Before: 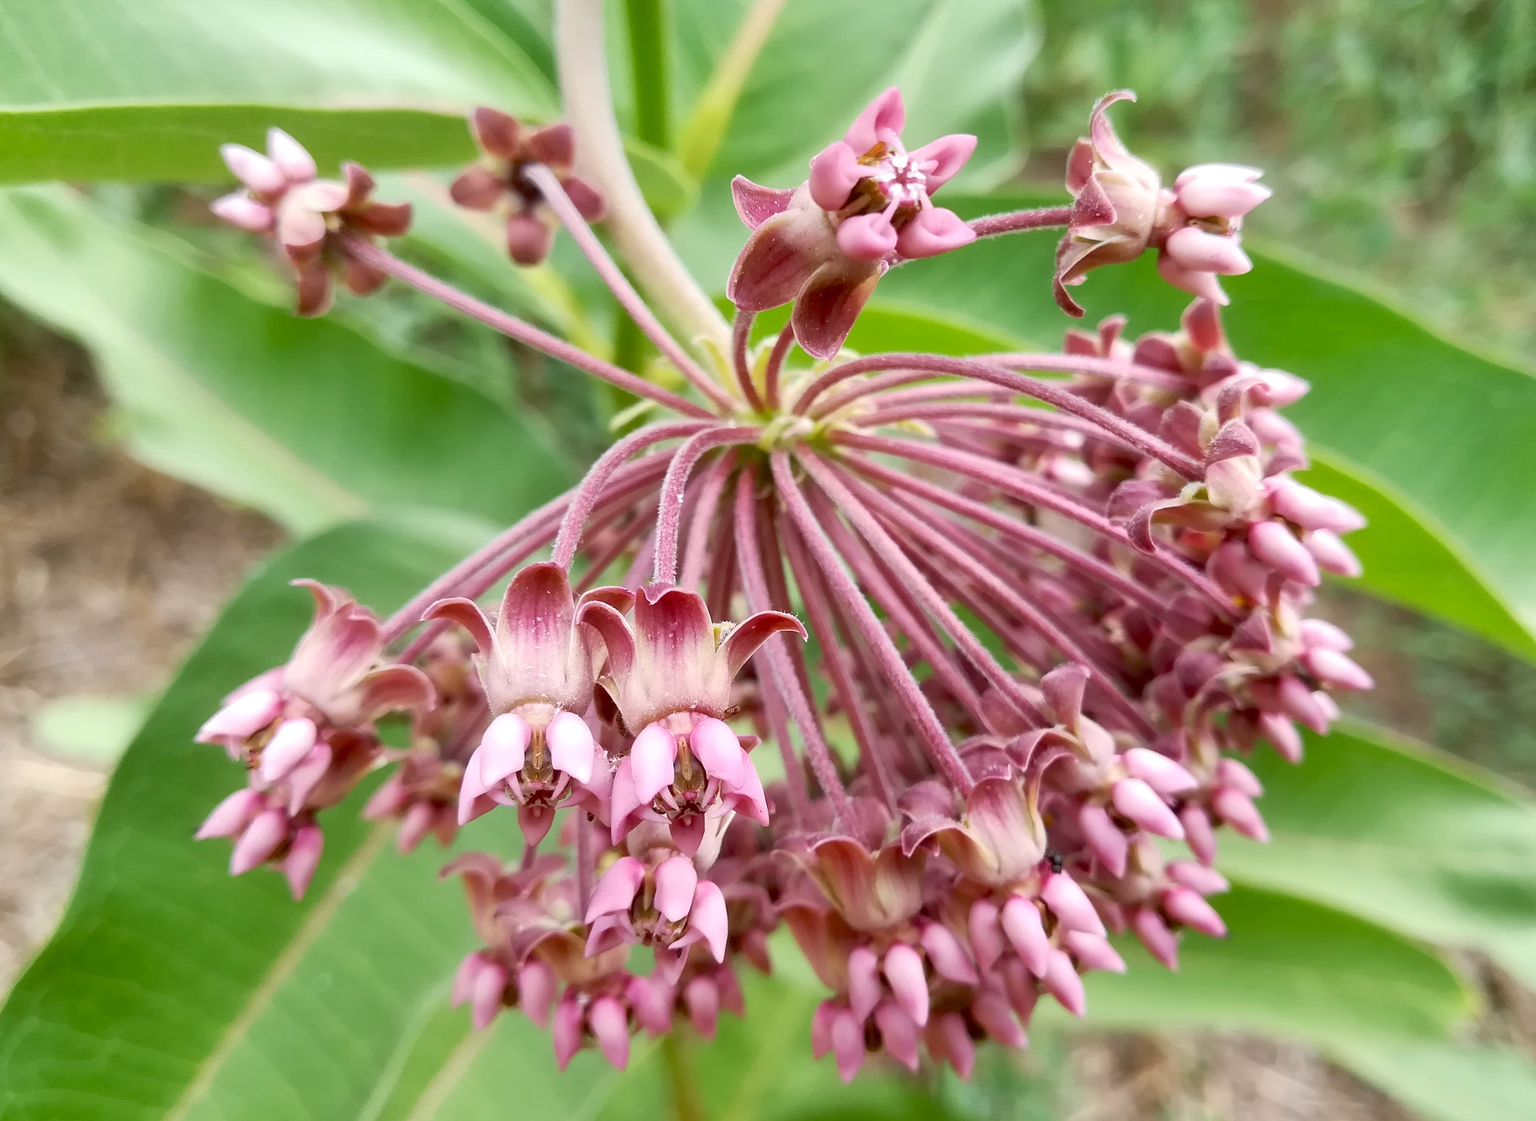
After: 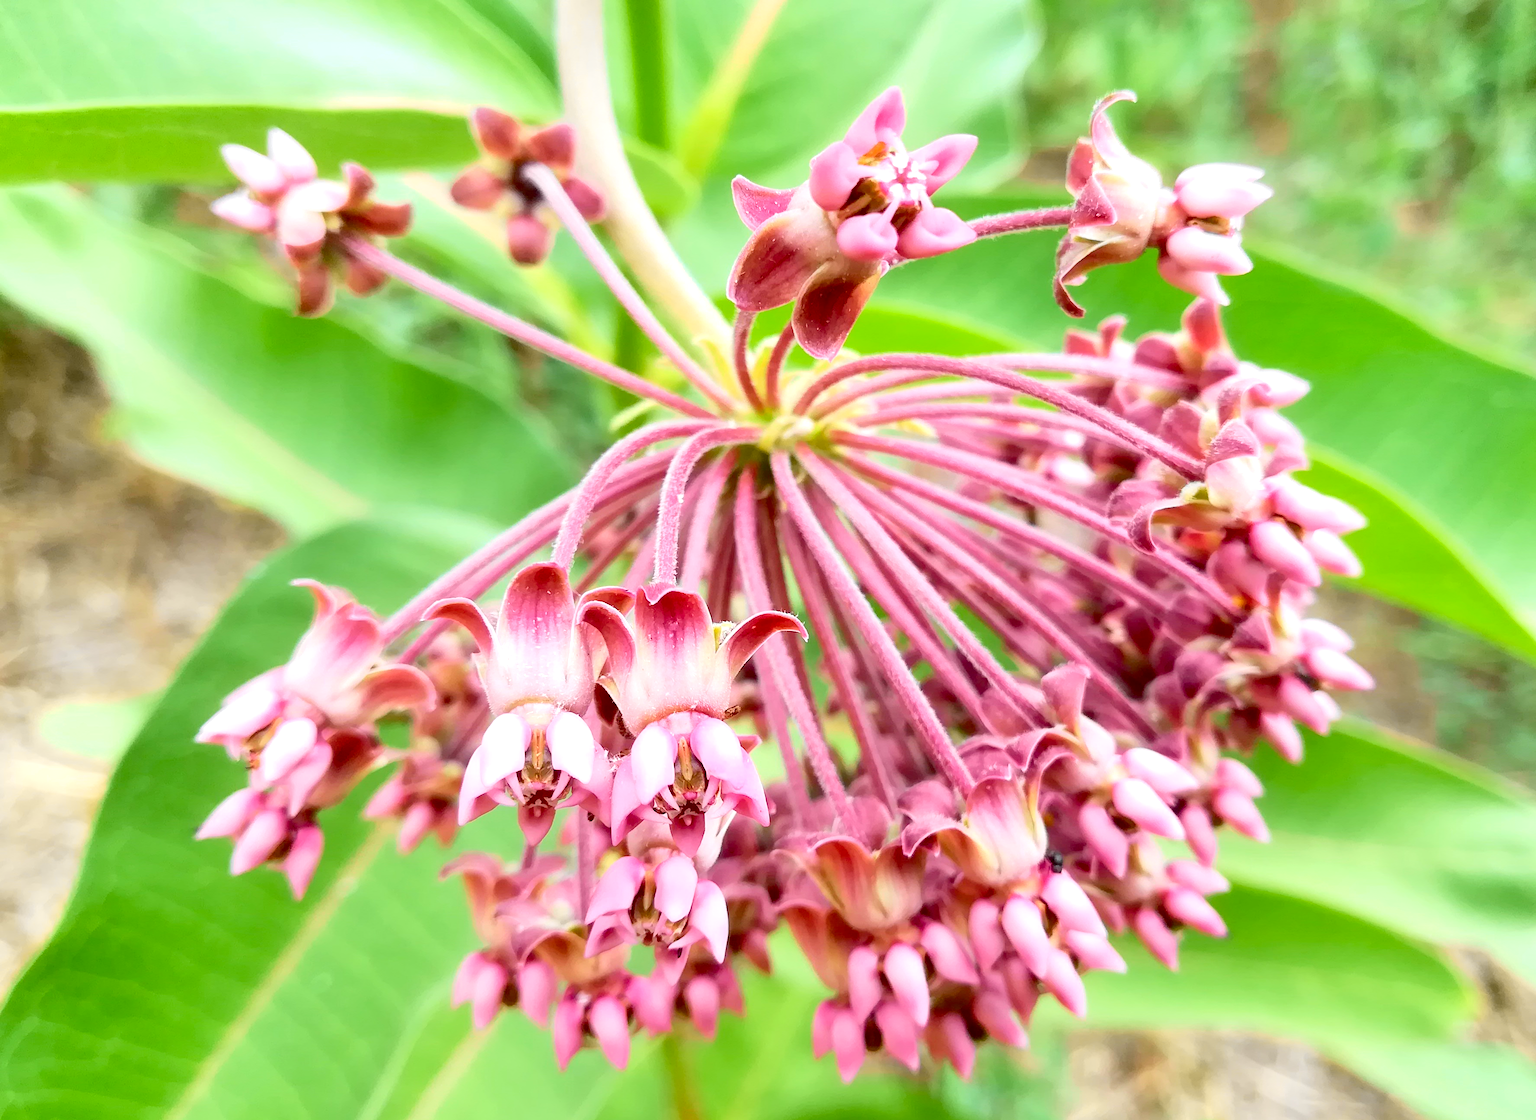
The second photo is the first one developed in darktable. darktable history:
exposure: black level correction 0.001, exposure 0.498 EV, compensate exposure bias true, compensate highlight preservation false
tone curve: curves: ch0 [(0, 0) (0.071, 0.047) (0.266, 0.26) (0.483, 0.554) (0.753, 0.811) (1, 0.983)]; ch1 [(0, 0) (0.346, 0.307) (0.408, 0.369) (0.463, 0.443) (0.482, 0.493) (0.502, 0.5) (0.517, 0.502) (0.55, 0.548) (0.597, 0.624) (0.651, 0.698) (1, 1)]; ch2 [(0, 0) (0.346, 0.34) (0.434, 0.46) (0.485, 0.494) (0.5, 0.494) (0.517, 0.506) (0.535, 0.529) (0.583, 0.611) (0.625, 0.666) (1, 1)], color space Lab, independent channels, preserve colors none
